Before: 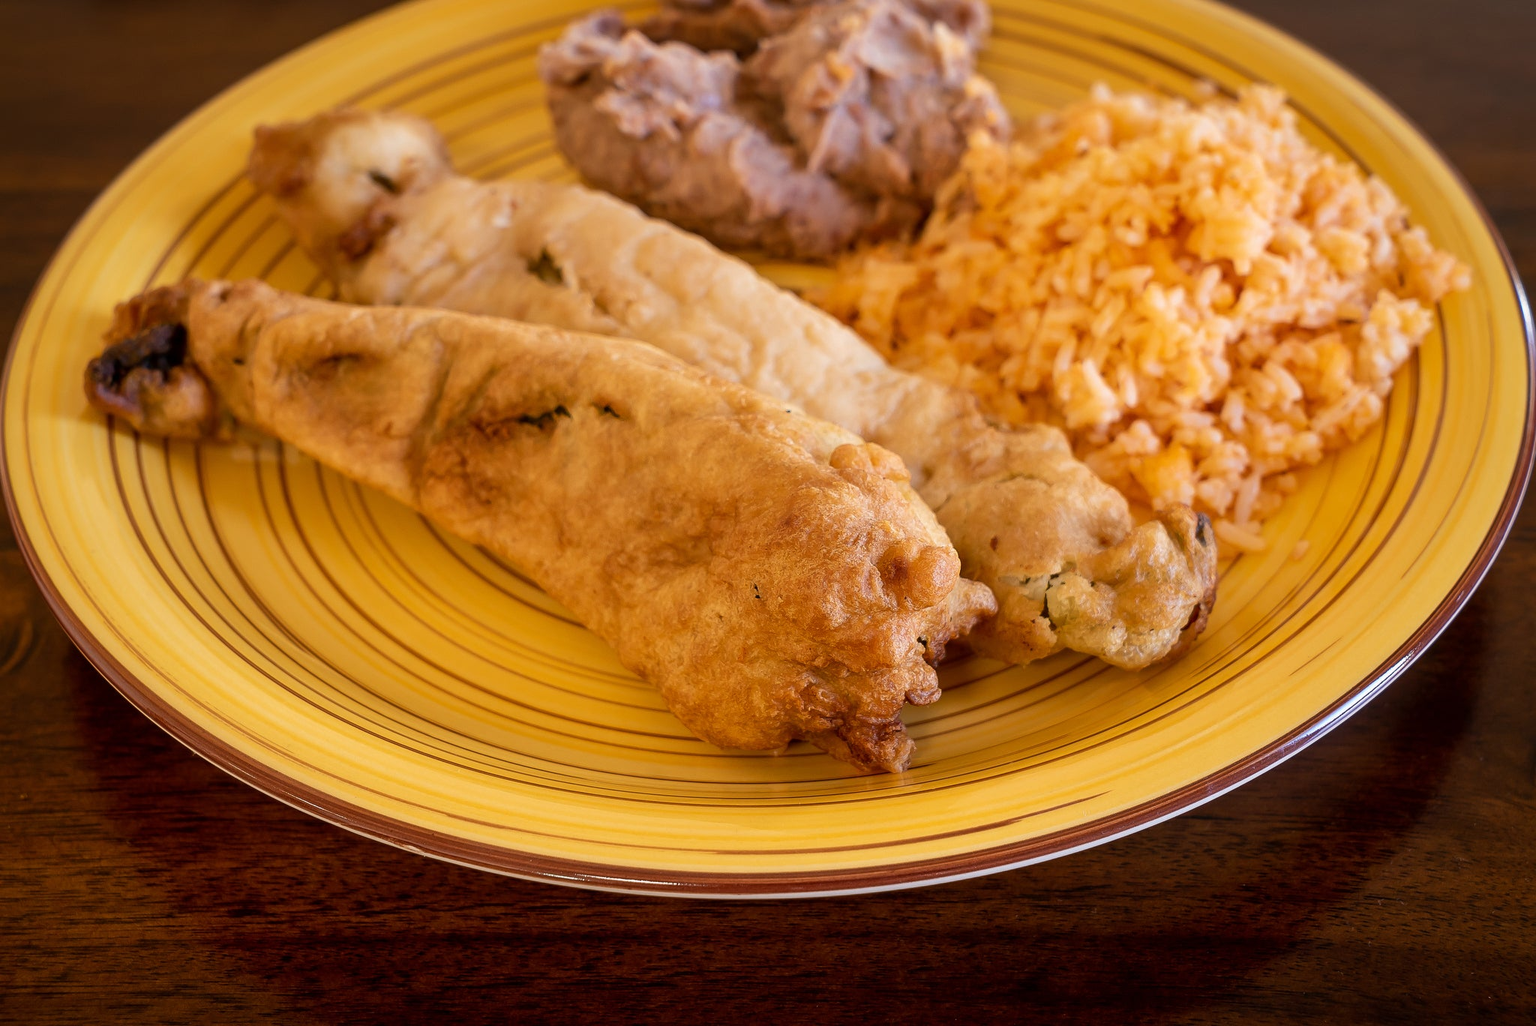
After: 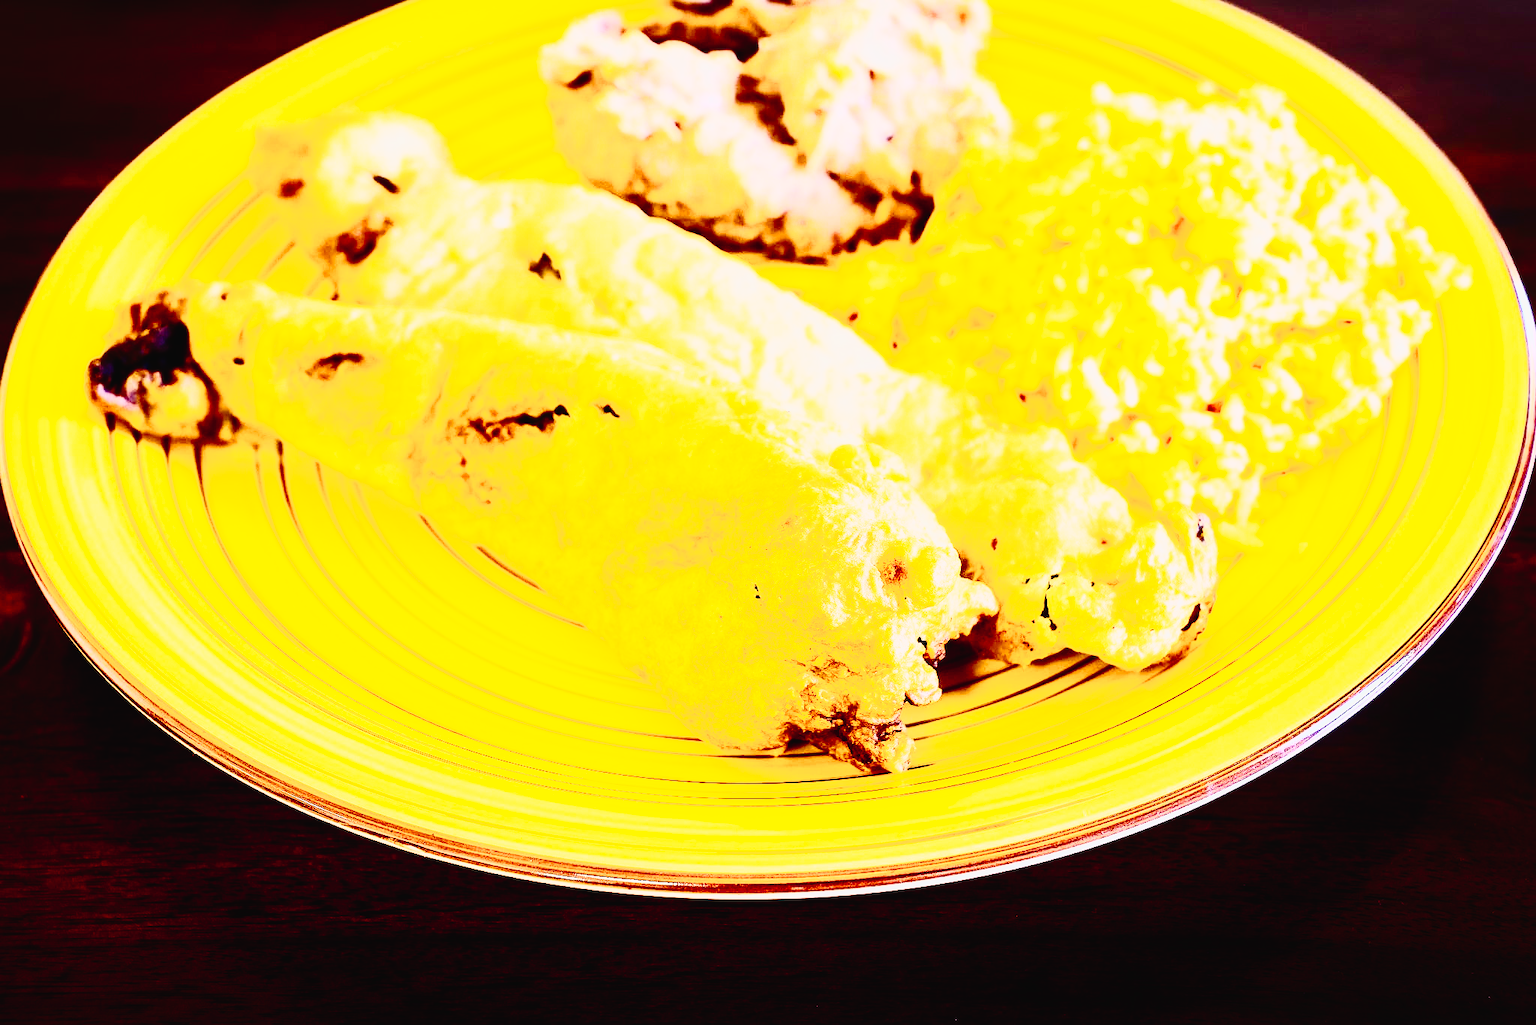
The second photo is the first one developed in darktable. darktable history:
contrast brightness saturation: contrast 0.938, brightness 0.195
base curve: curves: ch0 [(0, 0) (0.028, 0.03) (0.121, 0.232) (0.46, 0.748) (0.859, 0.968) (1, 1)], preserve colors none
crop: bottom 0.069%
tone curve: curves: ch0 [(0, 0.021) (0.049, 0.044) (0.152, 0.14) (0.328, 0.377) (0.473, 0.543) (0.641, 0.705) (0.868, 0.887) (1, 0.969)]; ch1 [(0, 0) (0.302, 0.331) (0.427, 0.433) (0.472, 0.47) (0.502, 0.503) (0.522, 0.526) (0.564, 0.591) (0.602, 0.632) (0.677, 0.701) (0.859, 0.885) (1, 1)]; ch2 [(0, 0) (0.33, 0.301) (0.447, 0.44) (0.487, 0.496) (0.502, 0.516) (0.535, 0.554) (0.565, 0.598) (0.618, 0.629) (1, 1)], preserve colors none
exposure: exposure -0.013 EV, compensate highlight preservation false
color balance rgb: shadows lift › luminance -28.441%, shadows lift › chroma 14.798%, shadows lift › hue 270.69°, perceptual saturation grading › global saturation 30.104%, global vibrance 20%
tone equalizer: -8 EV -1.1 EV, -7 EV -0.99 EV, -6 EV -0.837 EV, -5 EV -0.602 EV, -3 EV 0.602 EV, -2 EV 0.869 EV, -1 EV 0.994 EV, +0 EV 1.06 EV
